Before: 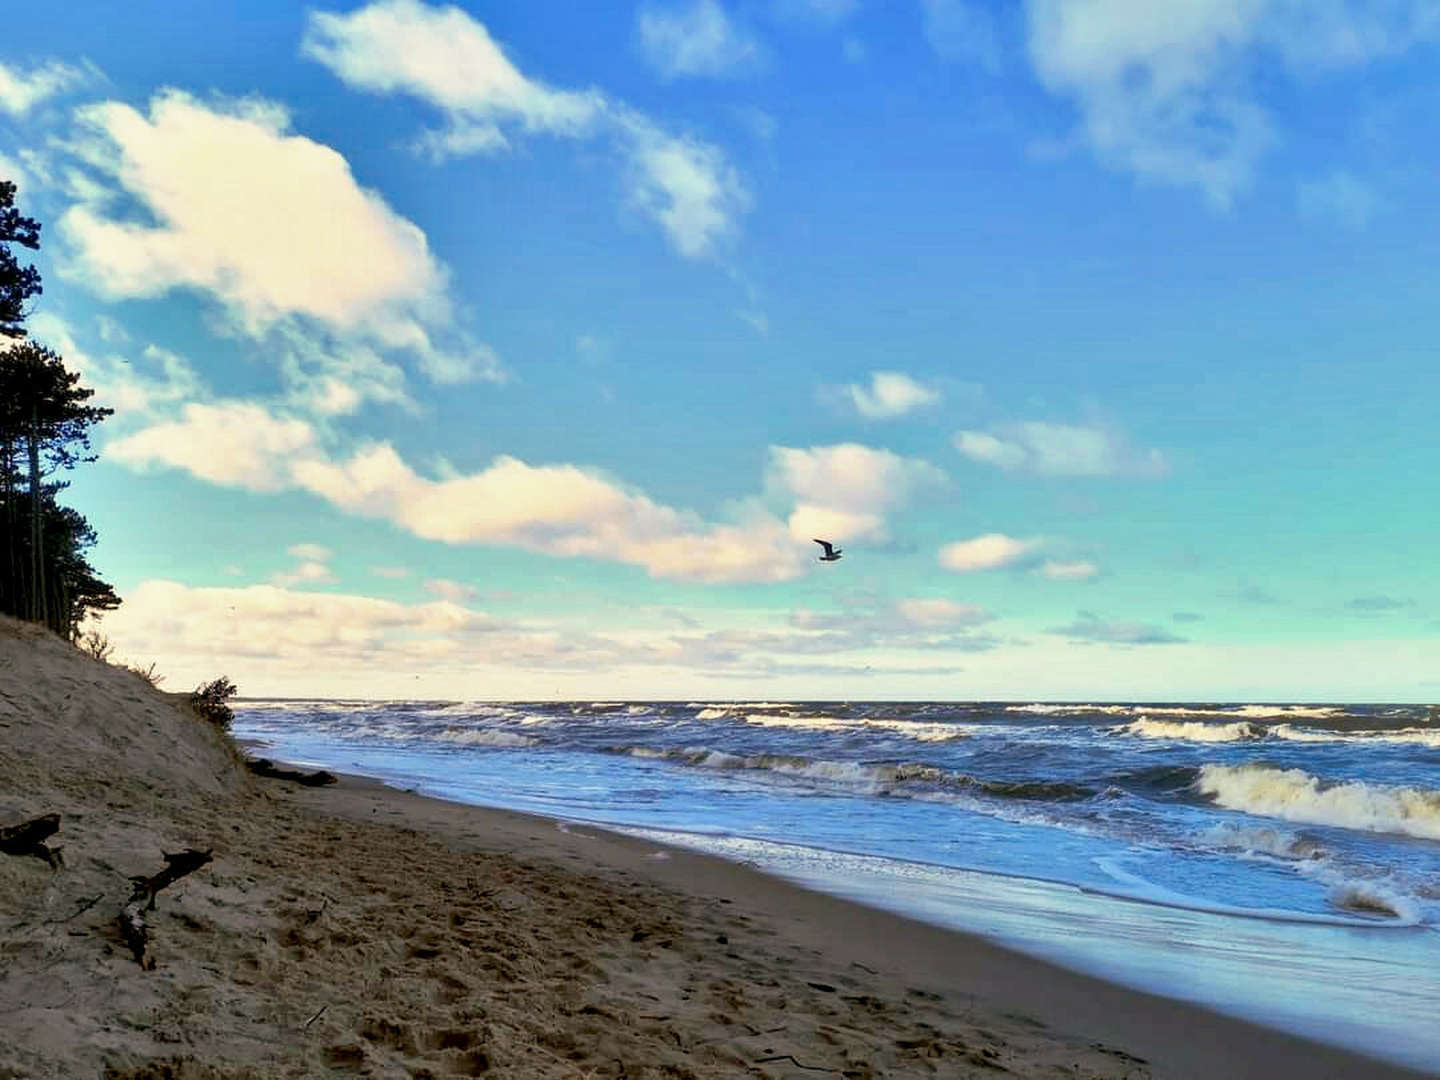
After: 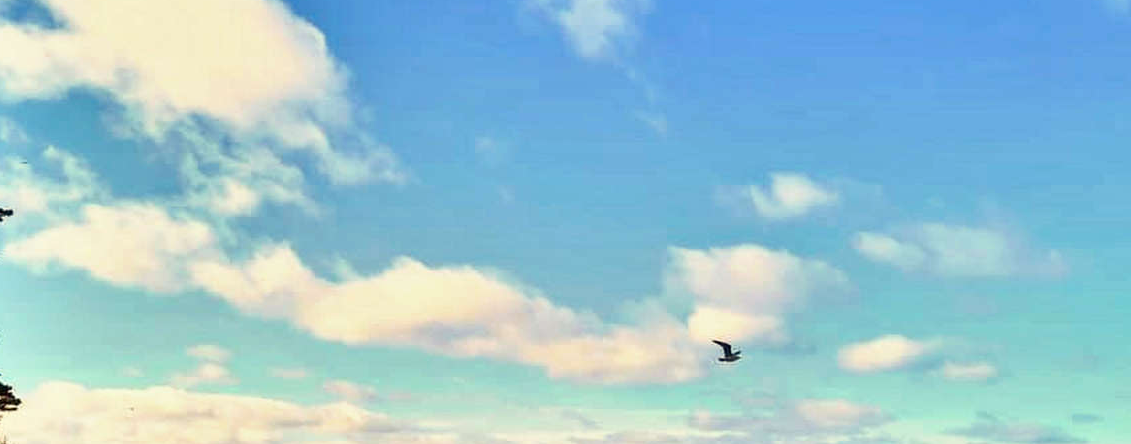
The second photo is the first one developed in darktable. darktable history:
crop: left 7.056%, top 18.449%, right 14.387%, bottom 40.428%
contrast brightness saturation: contrast 0.079, saturation 0.017
